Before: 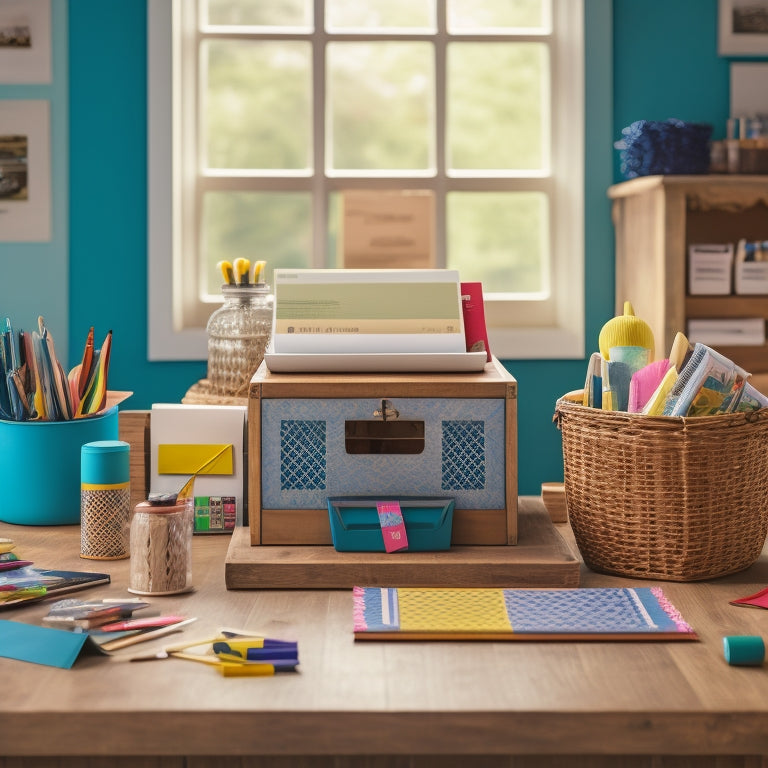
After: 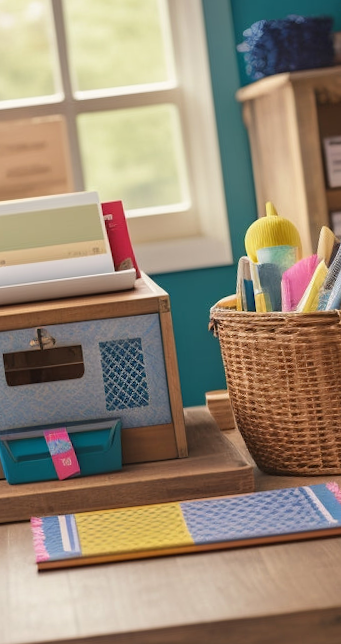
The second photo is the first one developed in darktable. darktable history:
crop: left 45.721%, top 13.393%, right 14.118%, bottom 10.01%
rotate and perspective: rotation -6.83°, automatic cropping off
